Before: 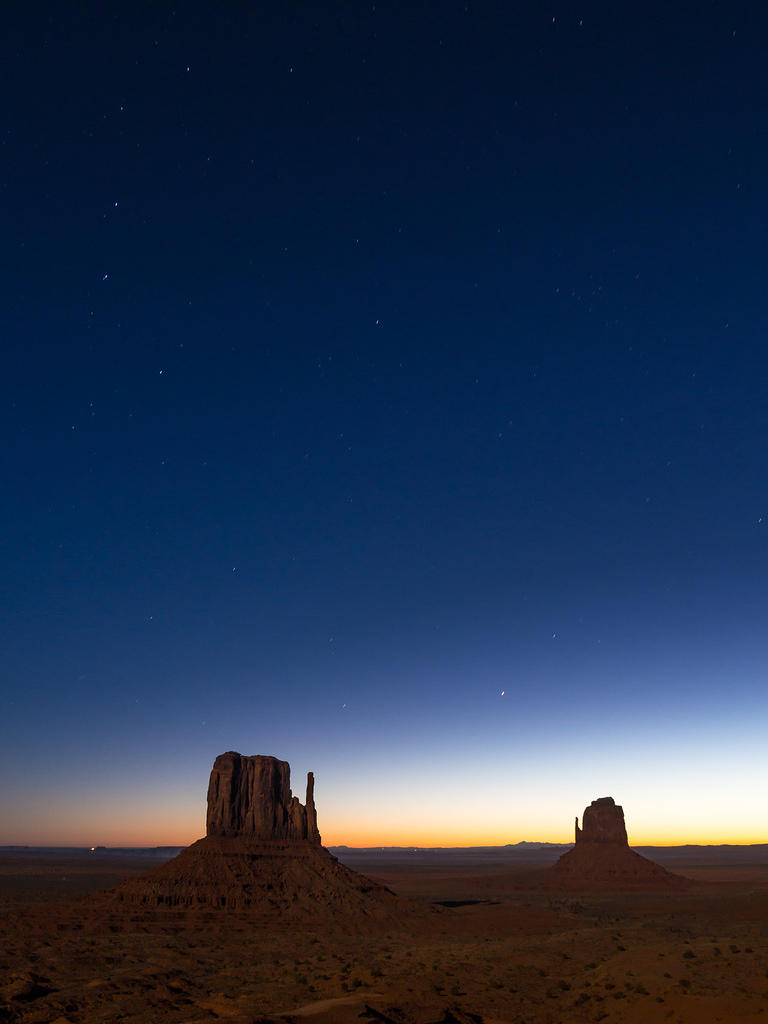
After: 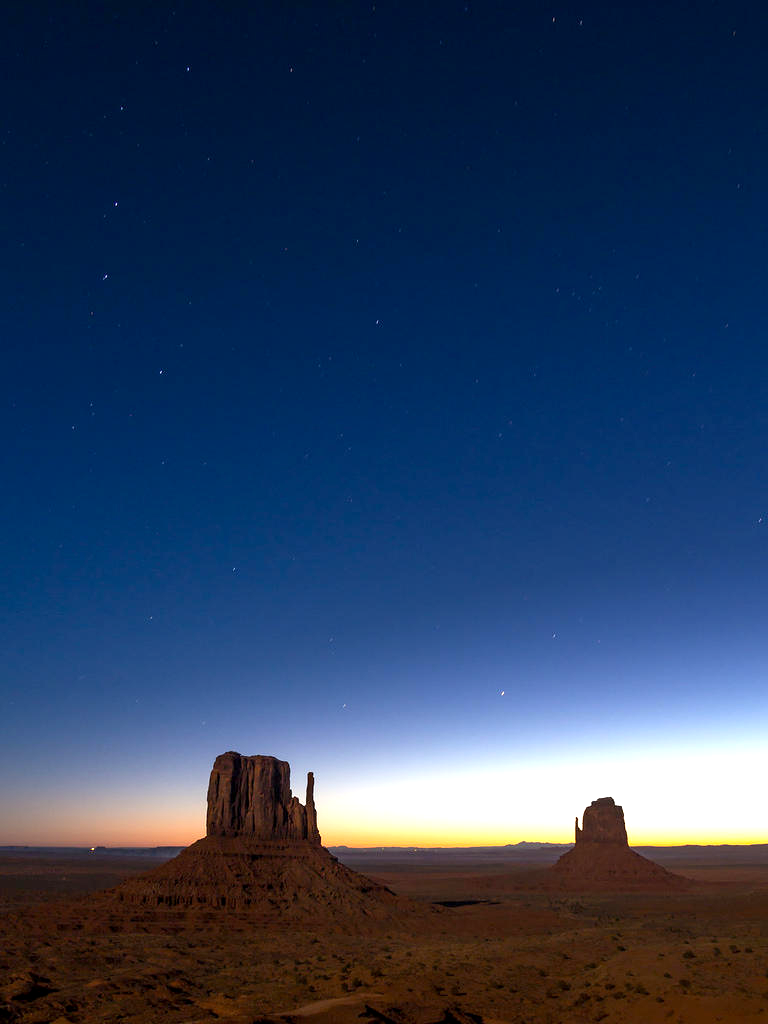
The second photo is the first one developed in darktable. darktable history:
tone equalizer: -7 EV 0.091 EV
exposure: black level correction 0.001, exposure 0.675 EV, compensate highlight preservation false
